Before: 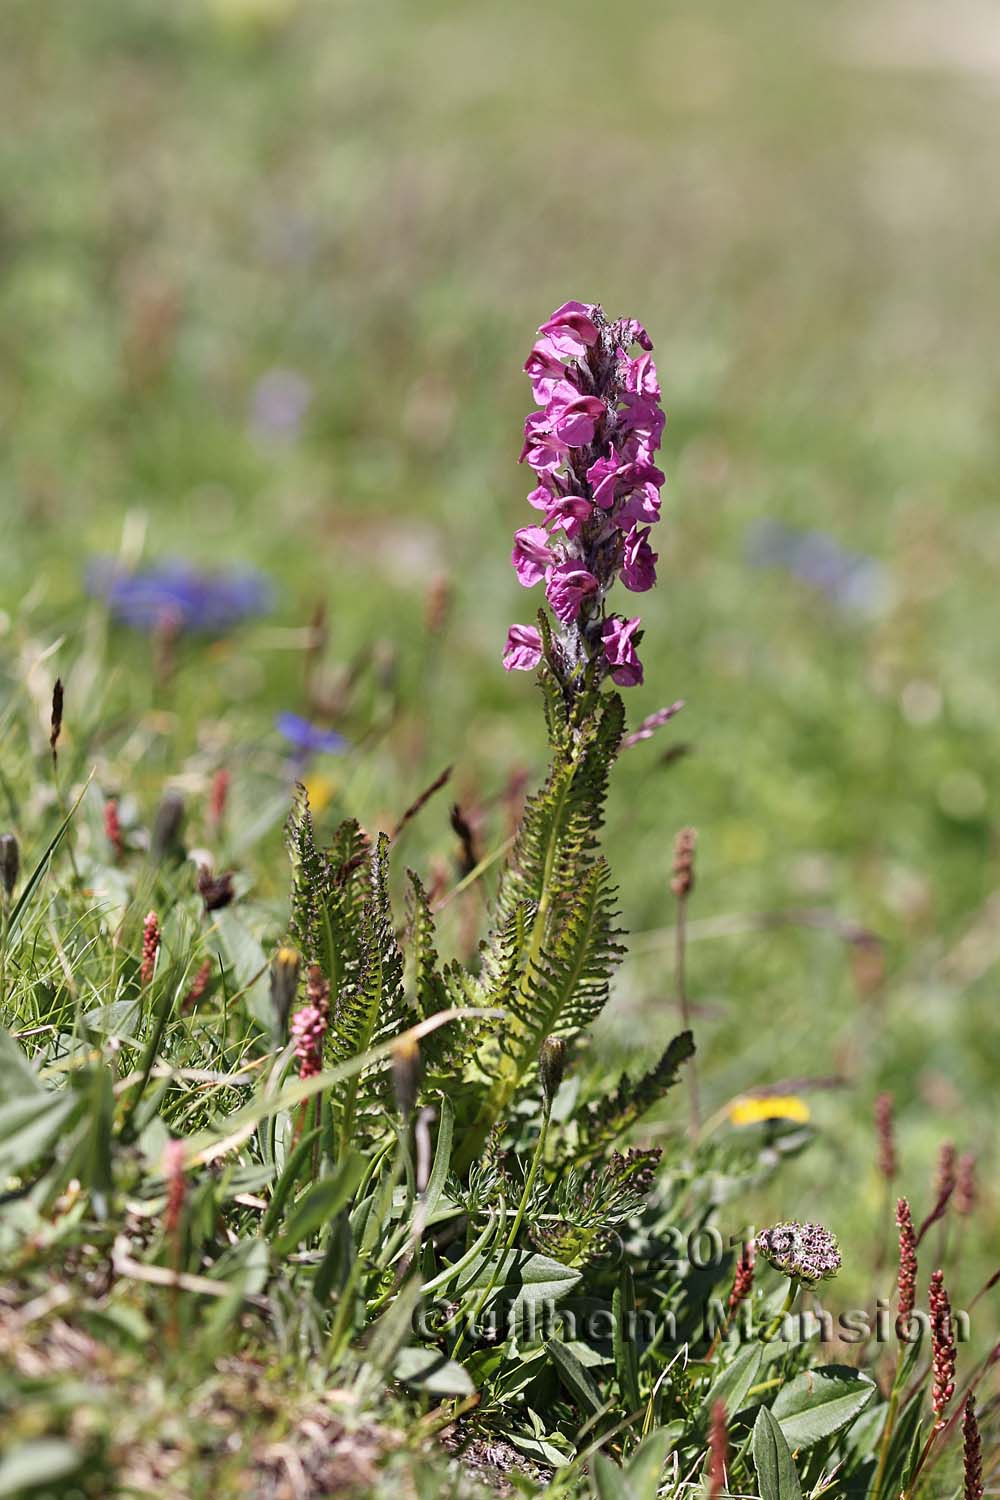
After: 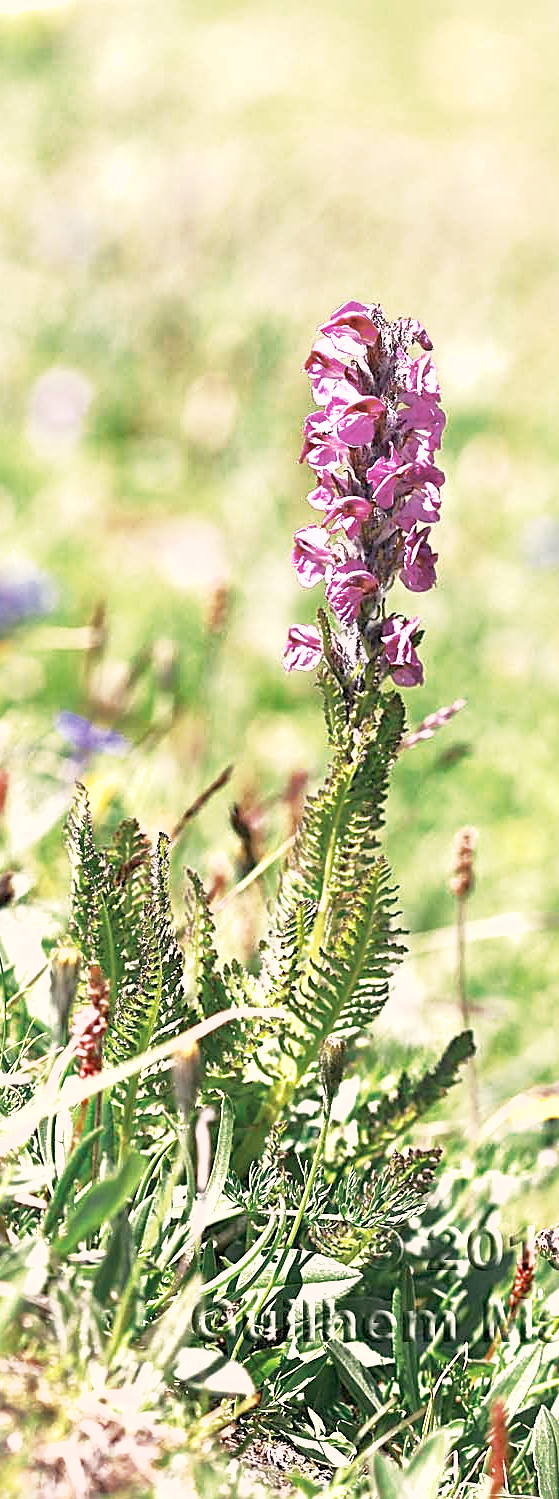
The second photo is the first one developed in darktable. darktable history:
sharpen: on, module defaults
shadows and highlights: on, module defaults
color zones: curves: ch0 [(0, 0.5) (0.125, 0.4) (0.25, 0.5) (0.375, 0.4) (0.5, 0.4) (0.625, 0.35) (0.75, 0.35) (0.875, 0.5)]; ch1 [(0, 0.35) (0.125, 0.45) (0.25, 0.35) (0.375, 0.35) (0.5, 0.35) (0.625, 0.35) (0.75, 0.45) (0.875, 0.35)]; ch2 [(0, 0.6) (0.125, 0.5) (0.25, 0.5) (0.375, 0.6) (0.5, 0.6) (0.625, 0.5) (0.75, 0.5) (0.875, 0.5)]
color correction: highlights a* 4.36, highlights b* 4.92, shadows a* -7.79, shadows b* 4.62
crop: left 22.058%, right 22.011%, bottom 0.004%
exposure: black level correction 0, exposure 1.287 EV, compensate highlight preservation false
base curve: curves: ch0 [(0, 0) (0.579, 0.807) (1, 1)], preserve colors none
